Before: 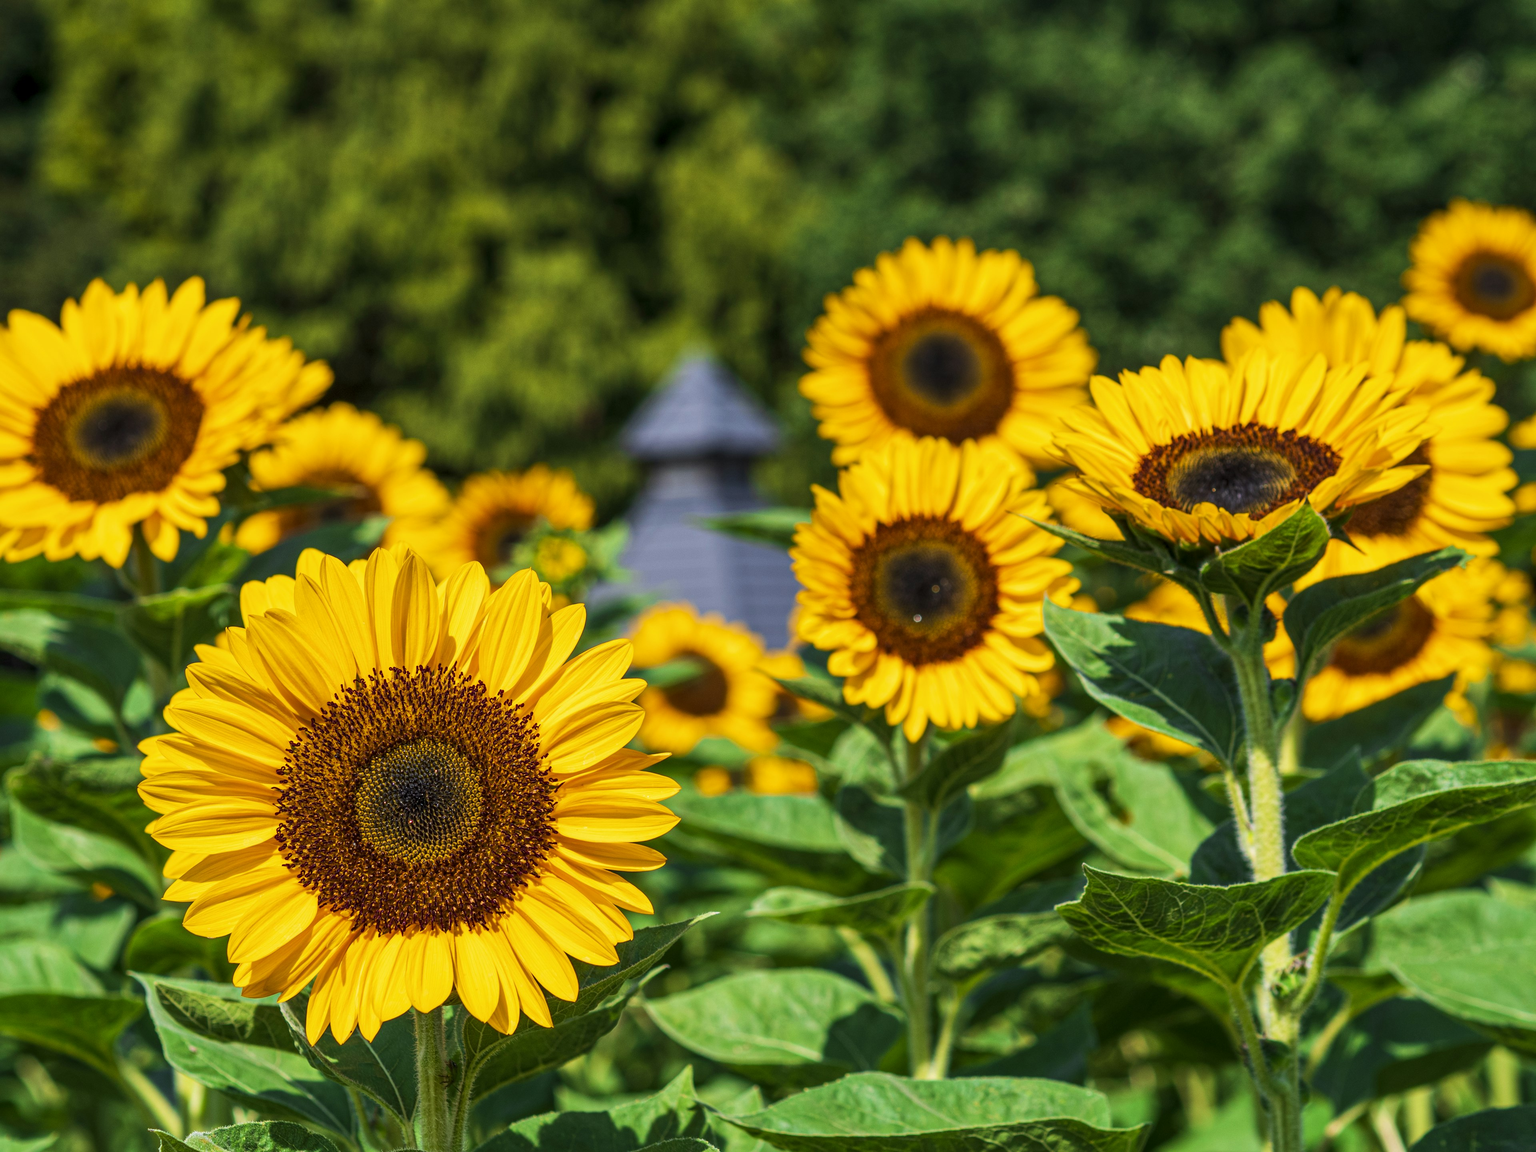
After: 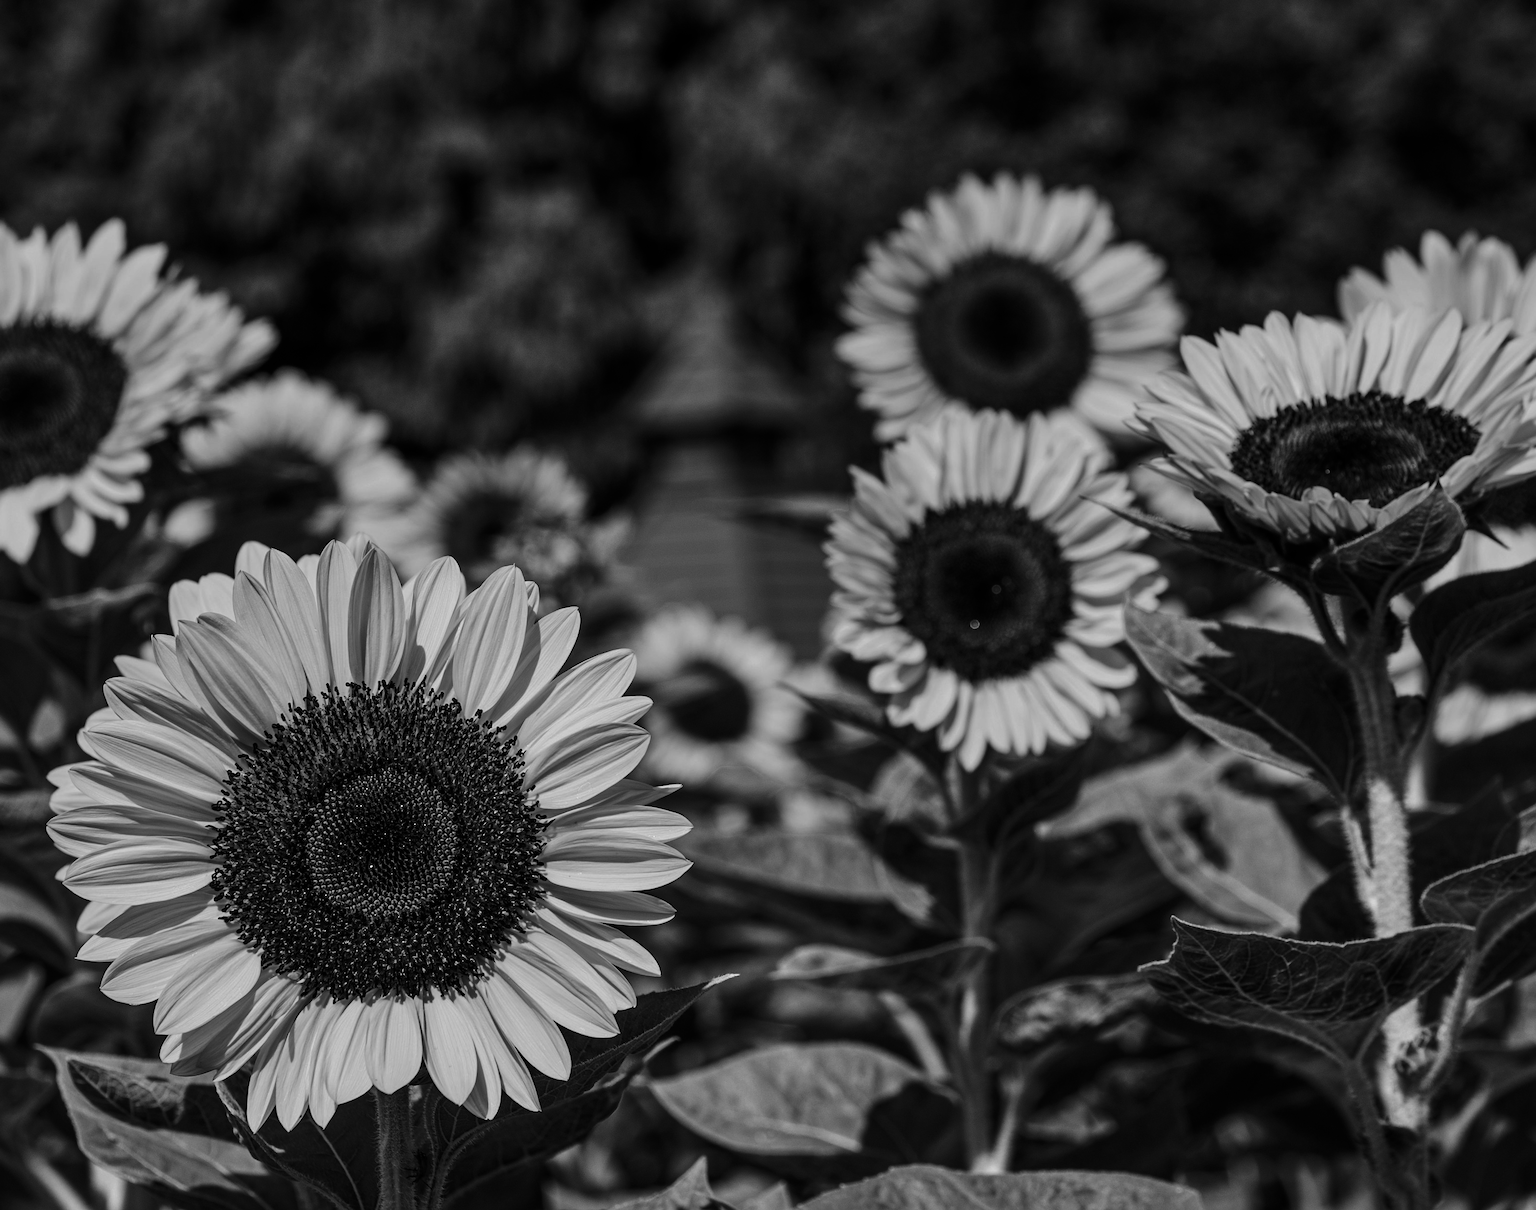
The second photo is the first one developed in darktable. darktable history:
contrast brightness saturation: brightness -0.52
color balance: mode lift, gamma, gain (sRGB)
crop: left 6.446%, top 8.188%, right 9.538%, bottom 3.548%
monochrome: on, module defaults
sharpen: amount 0.2
